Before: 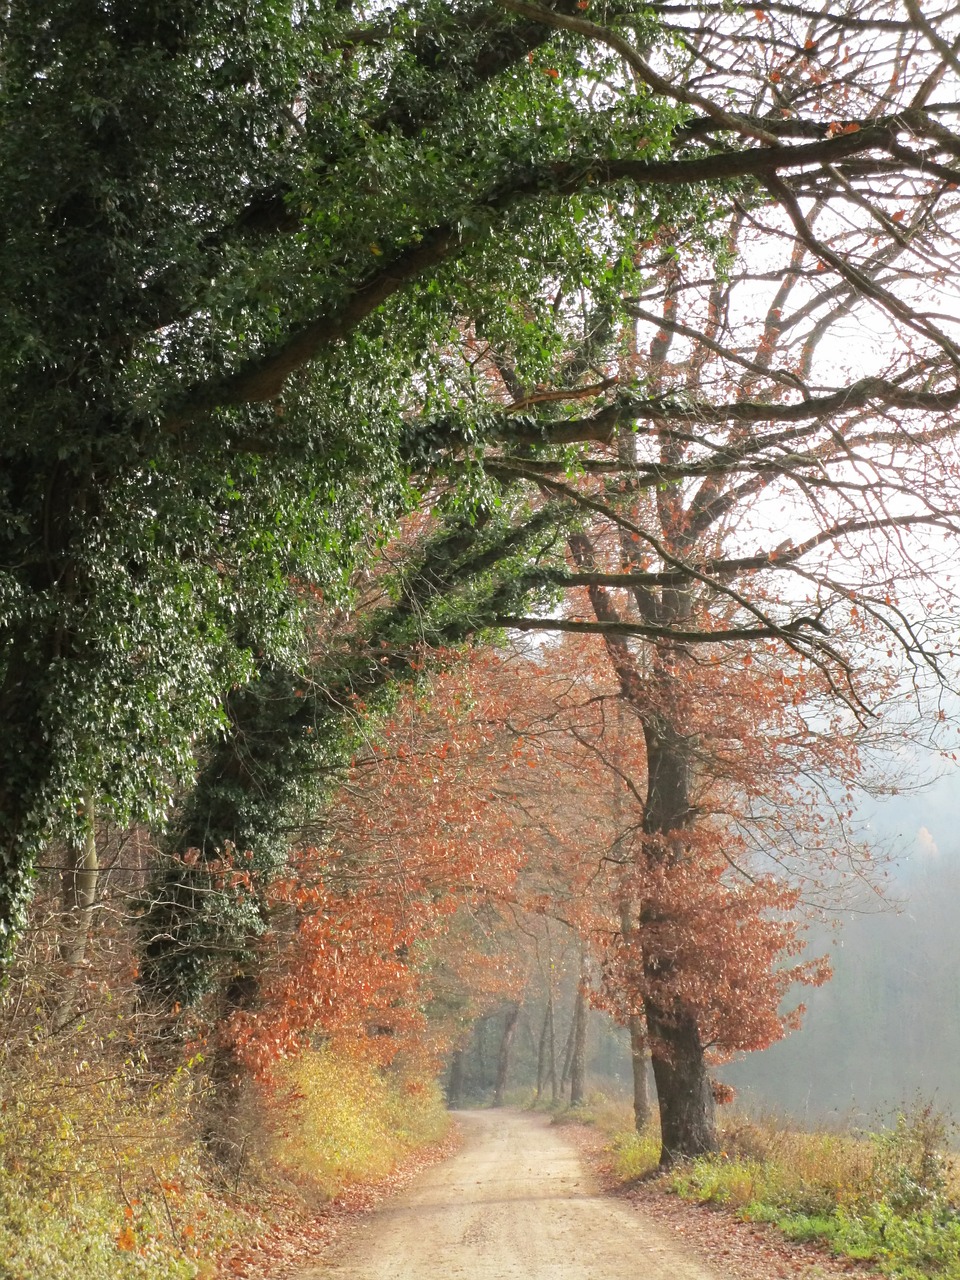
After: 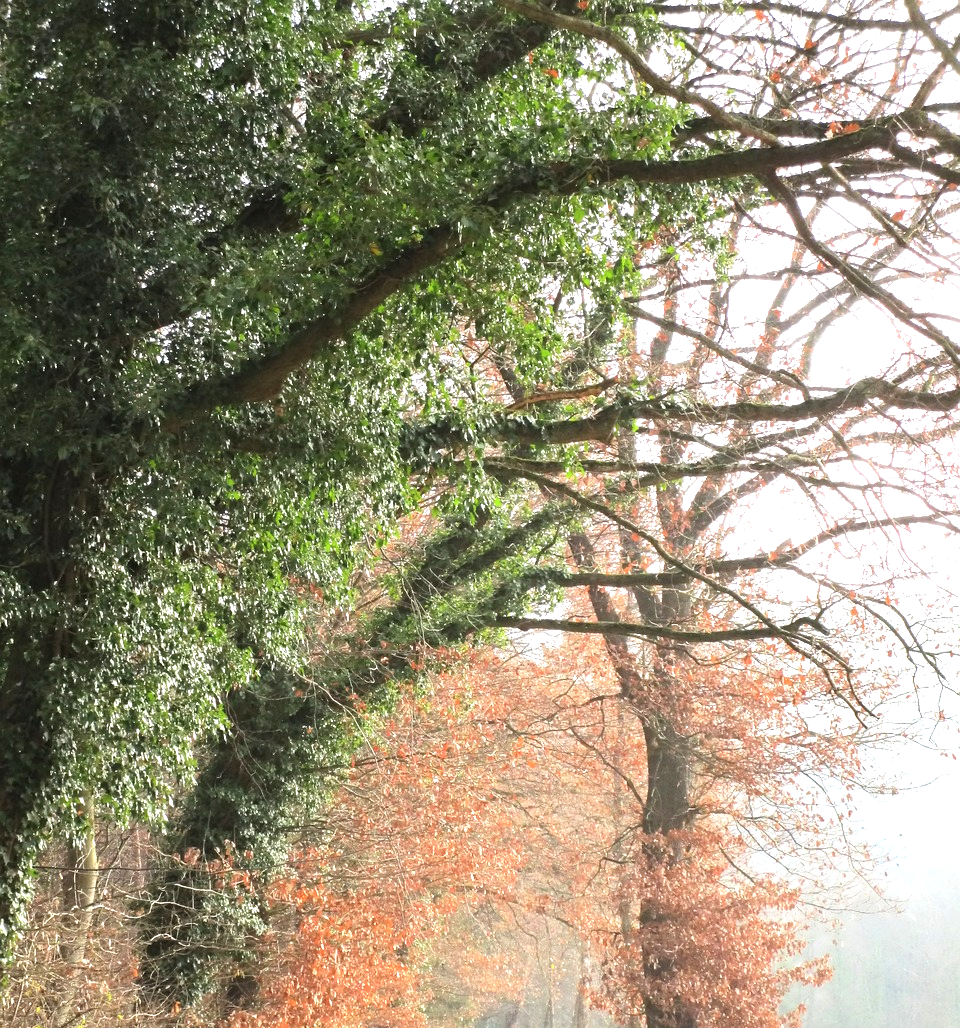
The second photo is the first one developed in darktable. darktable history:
crop: bottom 19.644%
exposure: black level correction 0, exposure 1 EV, compensate highlight preservation false
color zones: curves: ch1 [(0, 0.469) (0.01, 0.469) (0.12, 0.446) (0.248, 0.469) (0.5, 0.5) (0.748, 0.5) (0.99, 0.469) (1, 0.469)]
